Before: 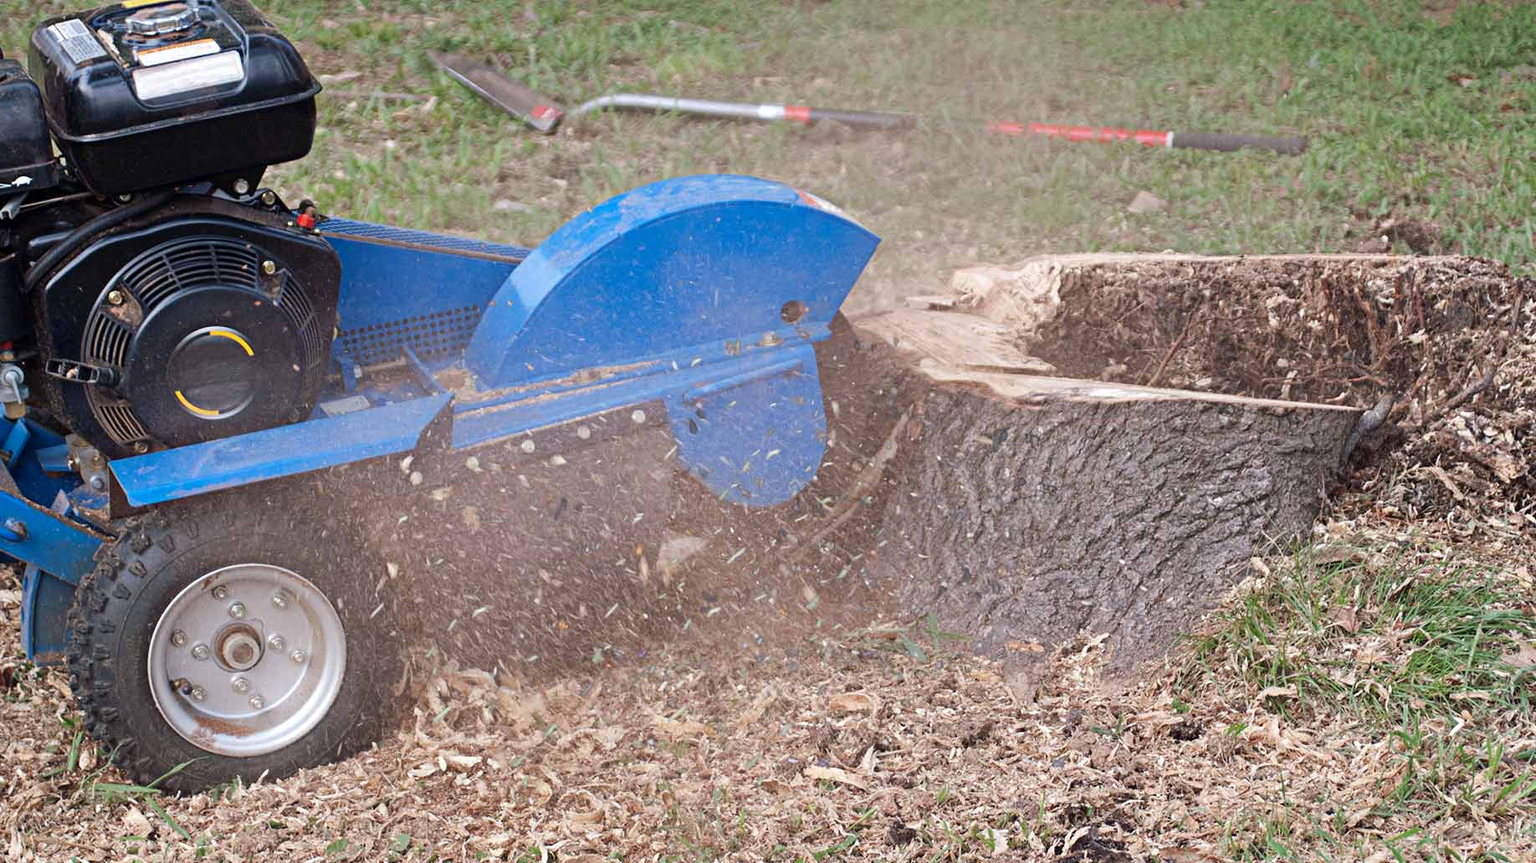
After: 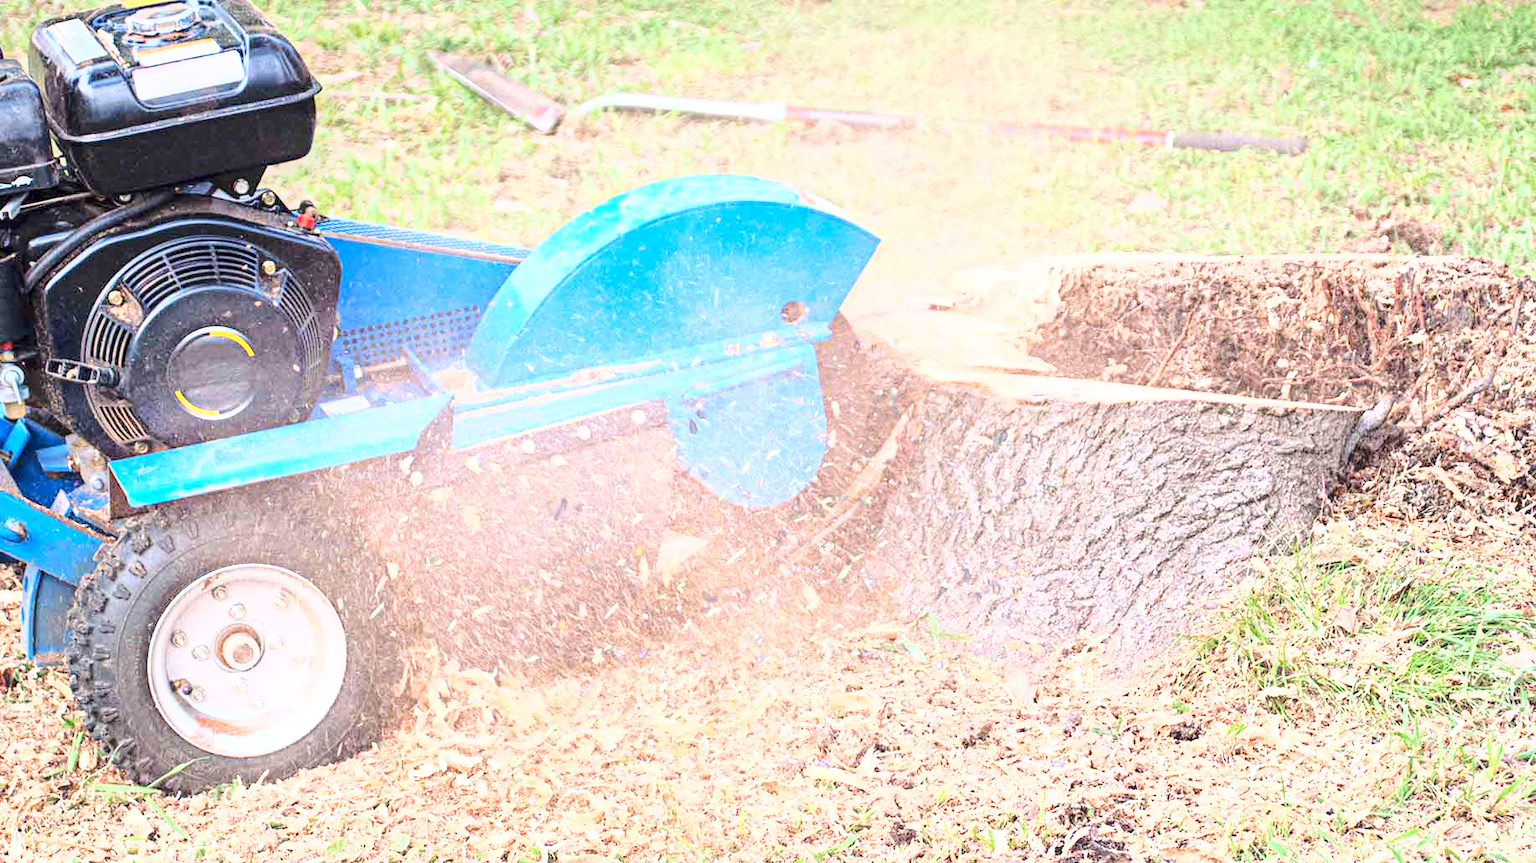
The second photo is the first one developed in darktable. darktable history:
local contrast: on, module defaults
exposure: black level correction 0, exposure 1.2 EV, compensate exposure bias true, compensate highlight preservation false
base curve: curves: ch0 [(0, 0) (0.025, 0.046) (0.112, 0.277) (0.467, 0.74) (0.814, 0.929) (1, 0.942)]
